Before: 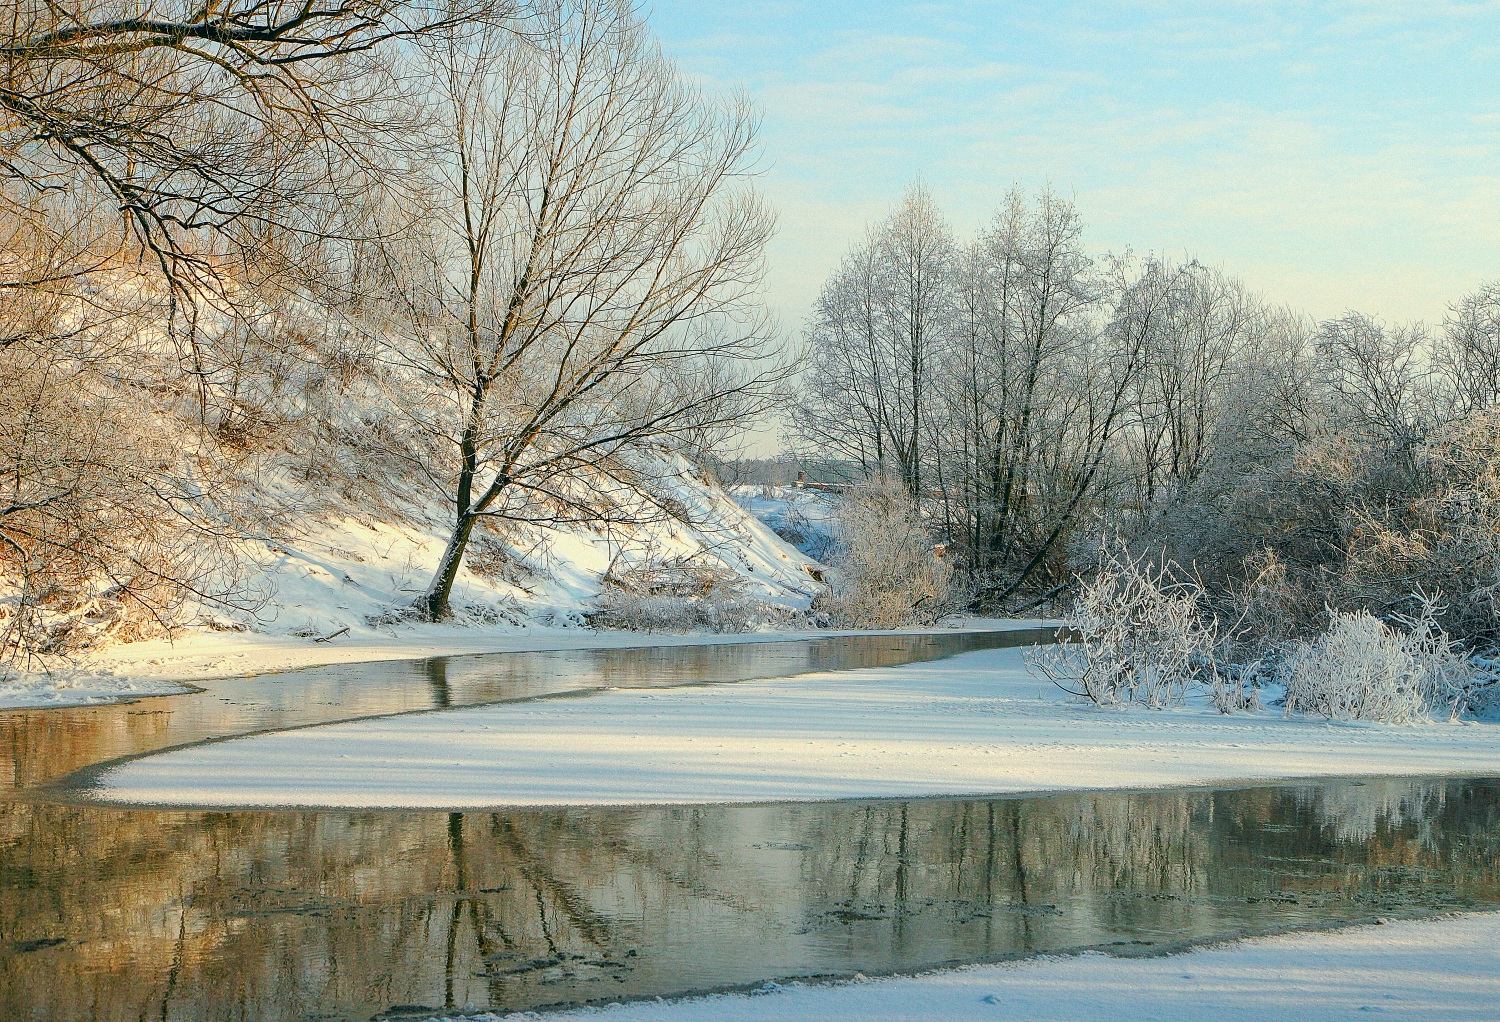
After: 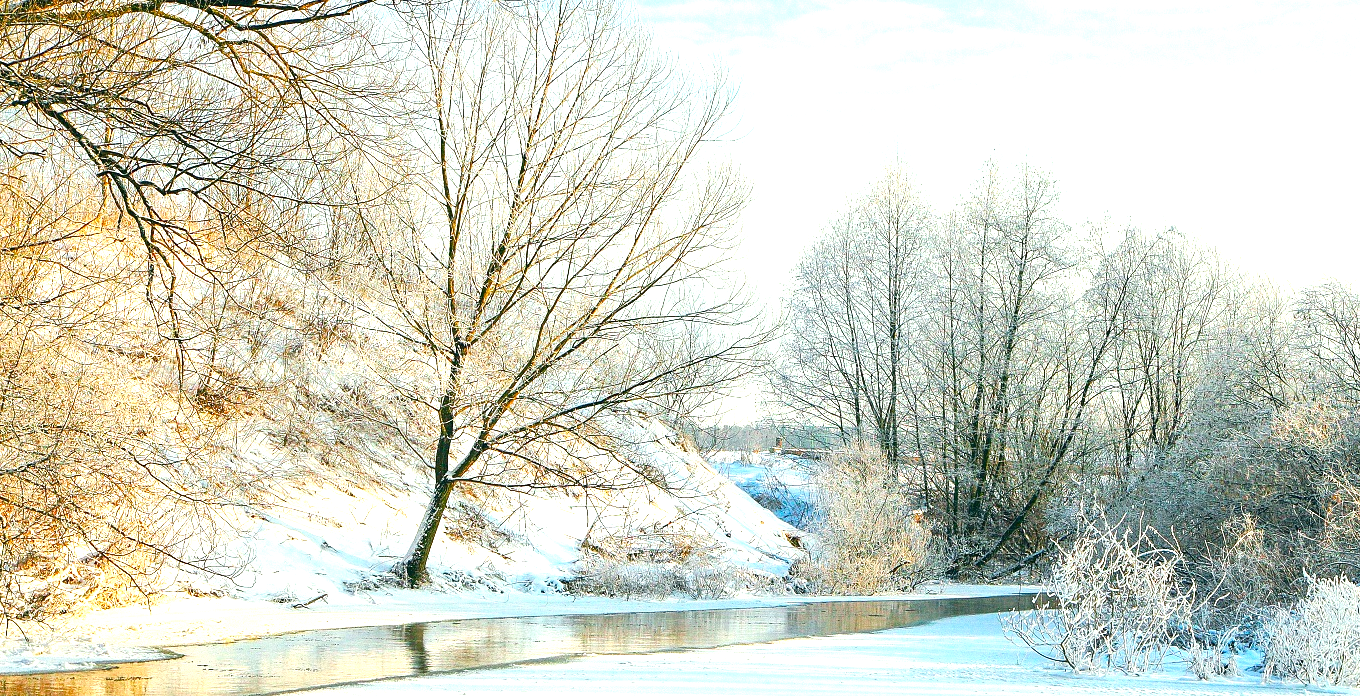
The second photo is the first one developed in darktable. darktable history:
exposure: black level correction 0, exposure 1.2 EV, compensate highlight preservation false
crop: left 1.508%, top 3.361%, right 7.77%, bottom 28.455%
color balance rgb: linear chroma grading › global chroma 8.867%, perceptual saturation grading › global saturation 4.697%, saturation formula JzAzBz (2021)
